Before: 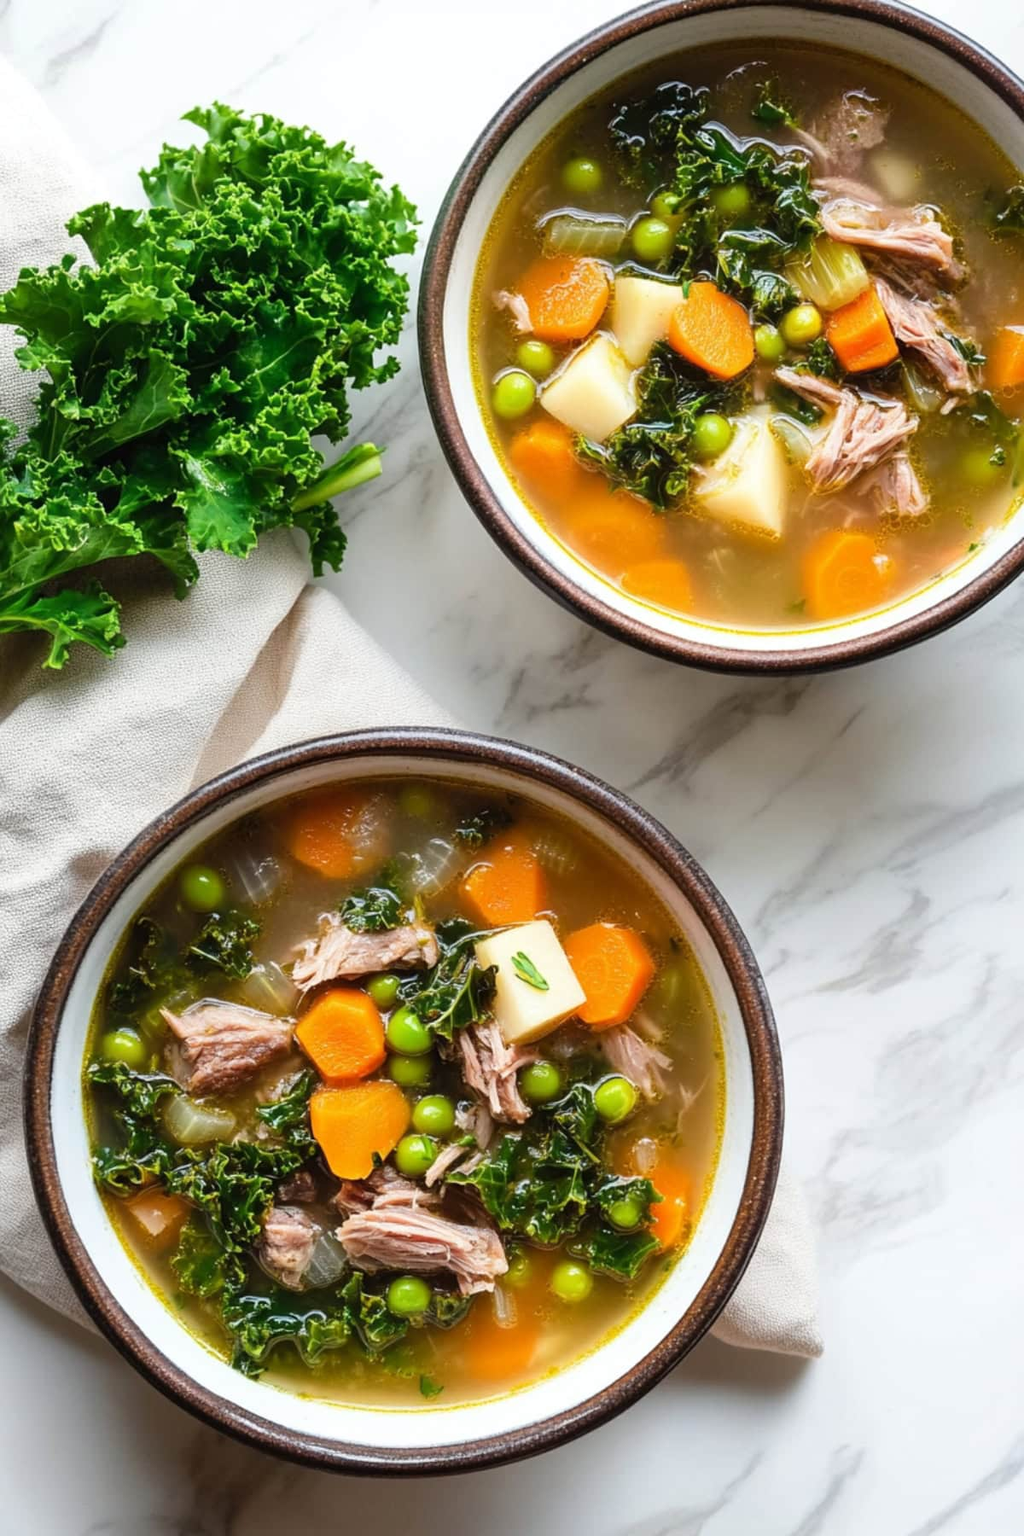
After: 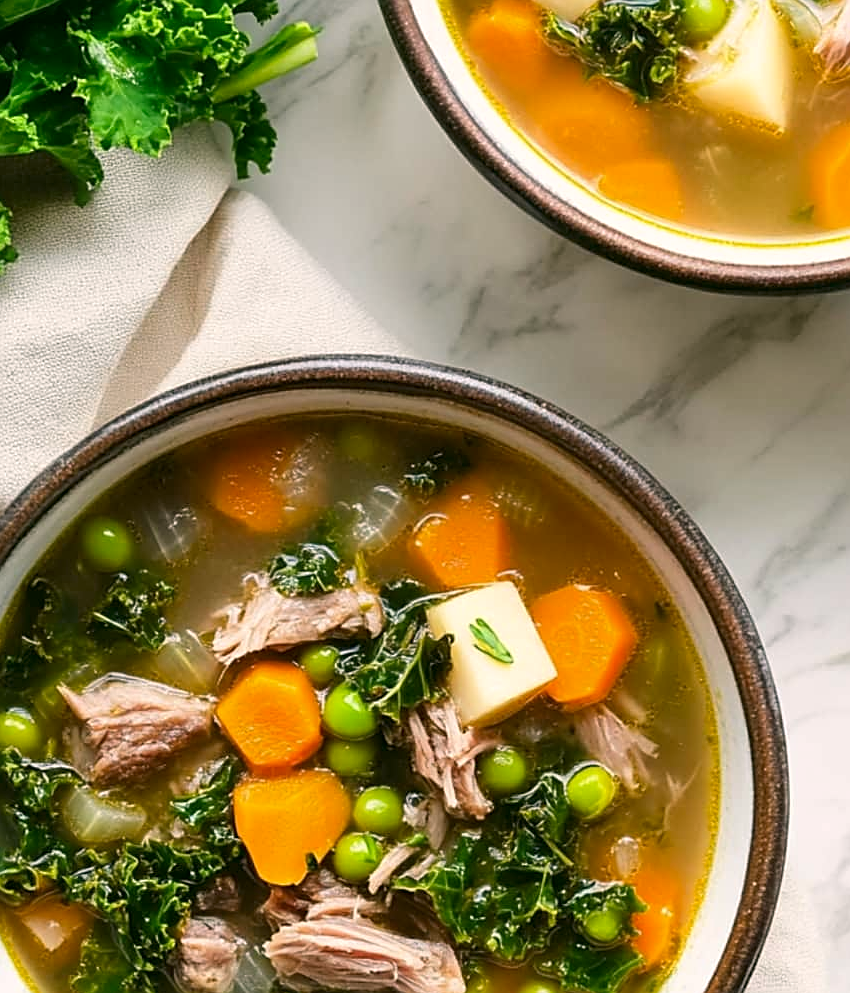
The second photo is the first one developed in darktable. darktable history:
levels: mode automatic
sharpen: on, module defaults
crop: left 10.895%, top 27.628%, right 18.247%, bottom 17.176%
color correction: highlights a* 4.06, highlights b* 4.97, shadows a* -7.16, shadows b* 4.78
